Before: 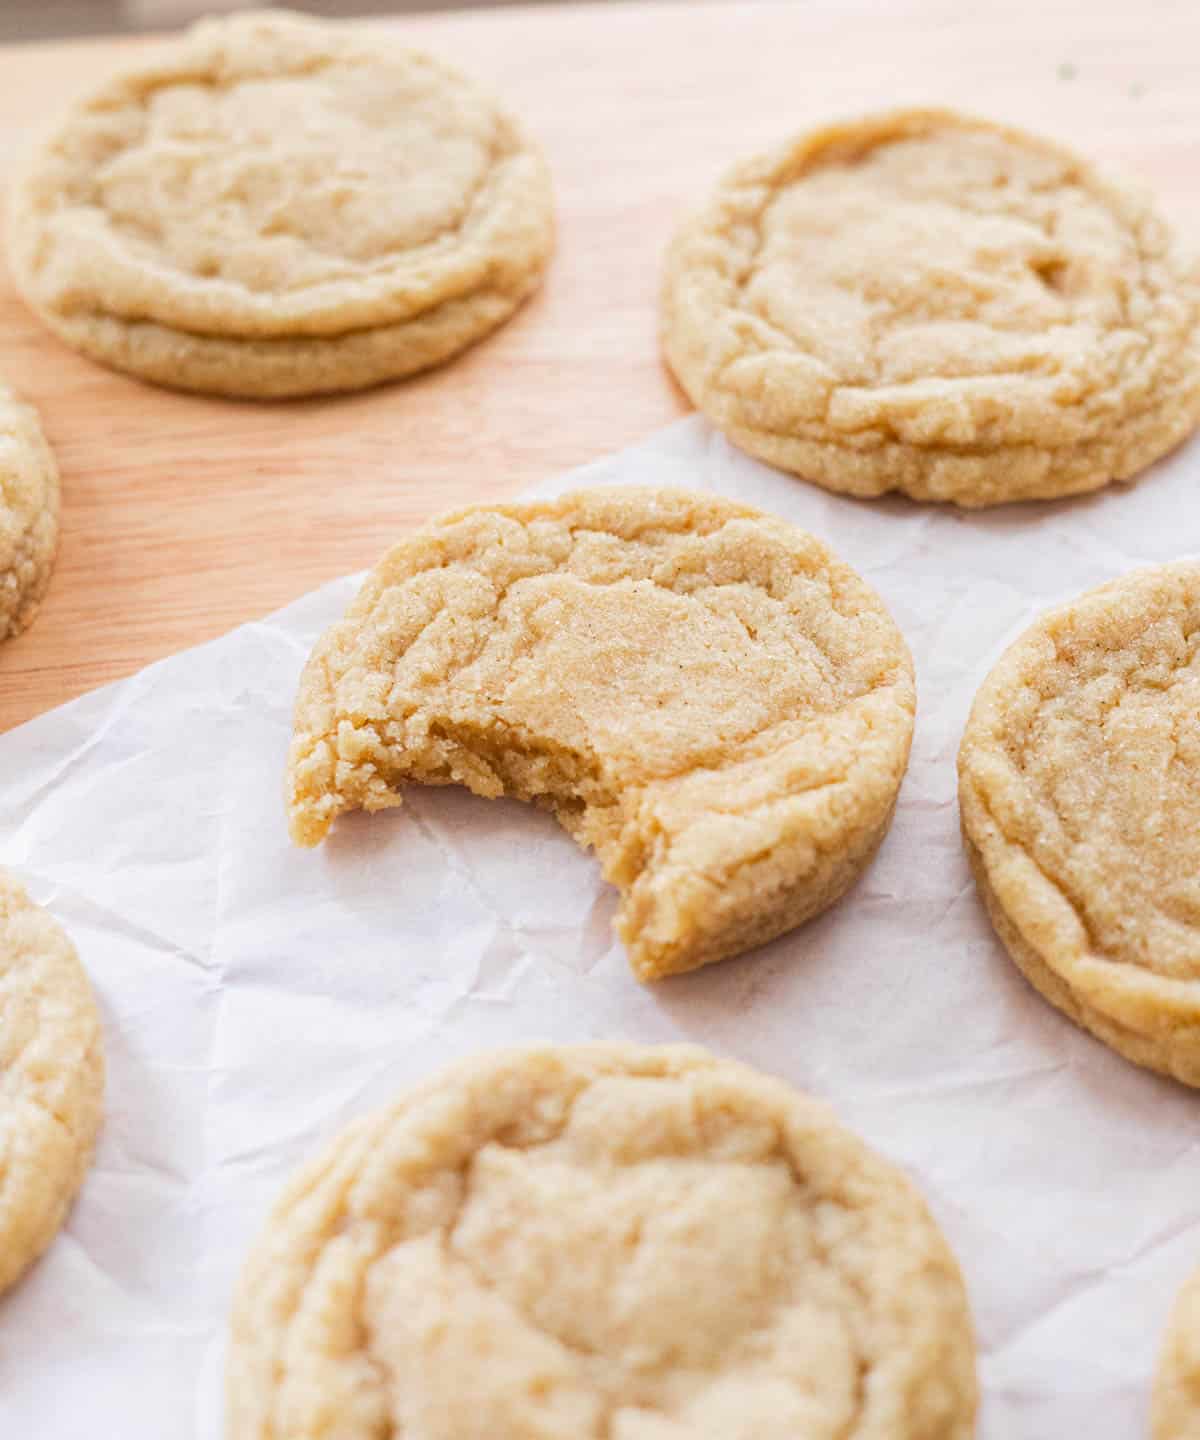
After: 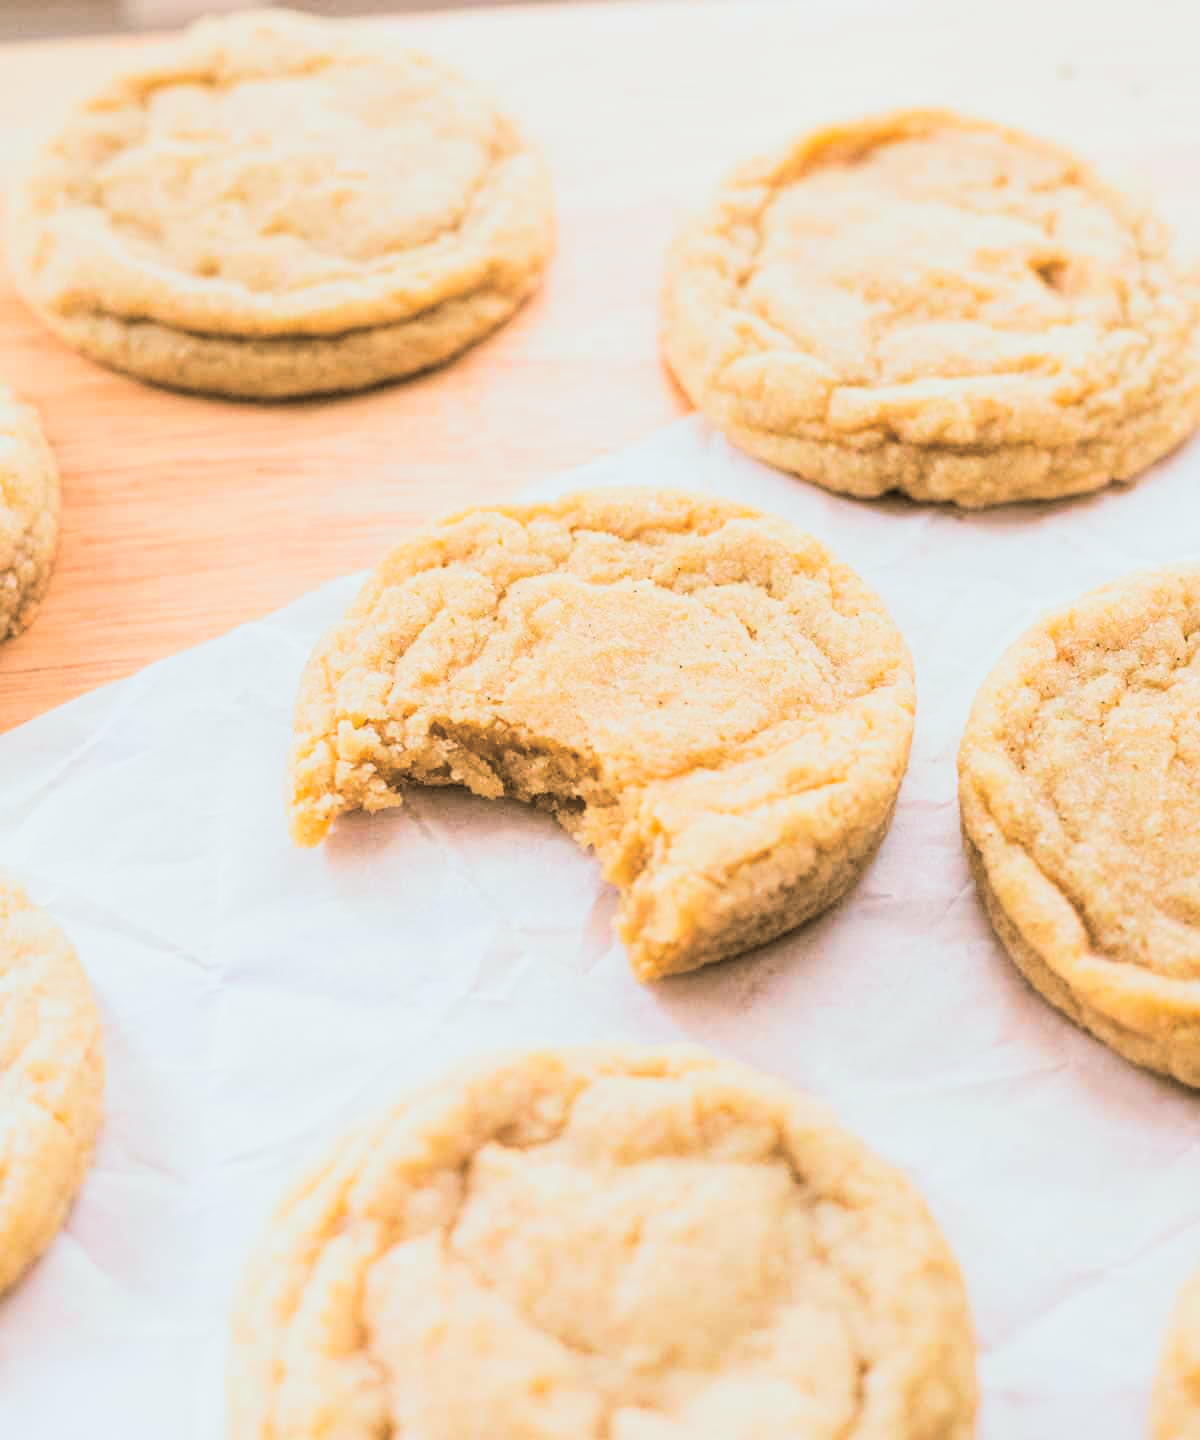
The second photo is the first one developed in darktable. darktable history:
split-toning: shadows › hue 37.98°, highlights › hue 185.58°, balance -55.261
filmic rgb: black relative exposure -5 EV, hardness 2.88, contrast 1.3
contrast brightness saturation: contrast 0.2, brightness 0.16, saturation 0.22
